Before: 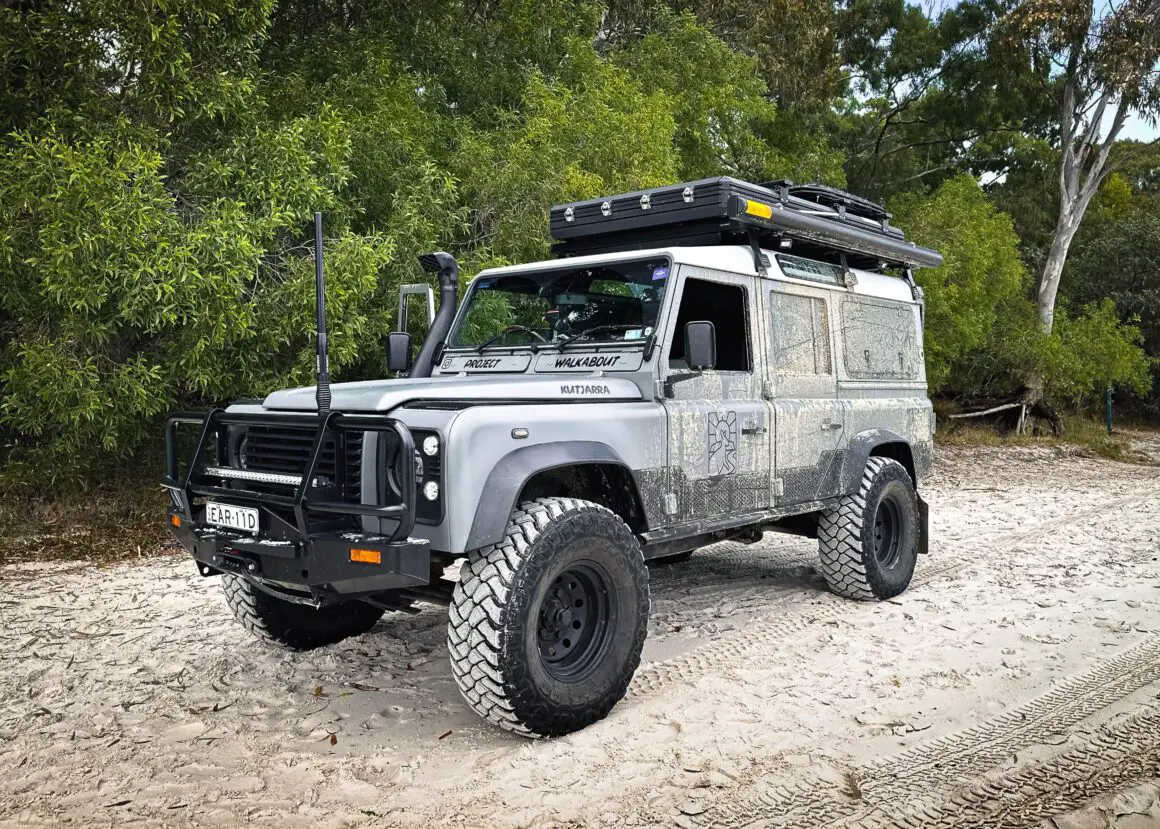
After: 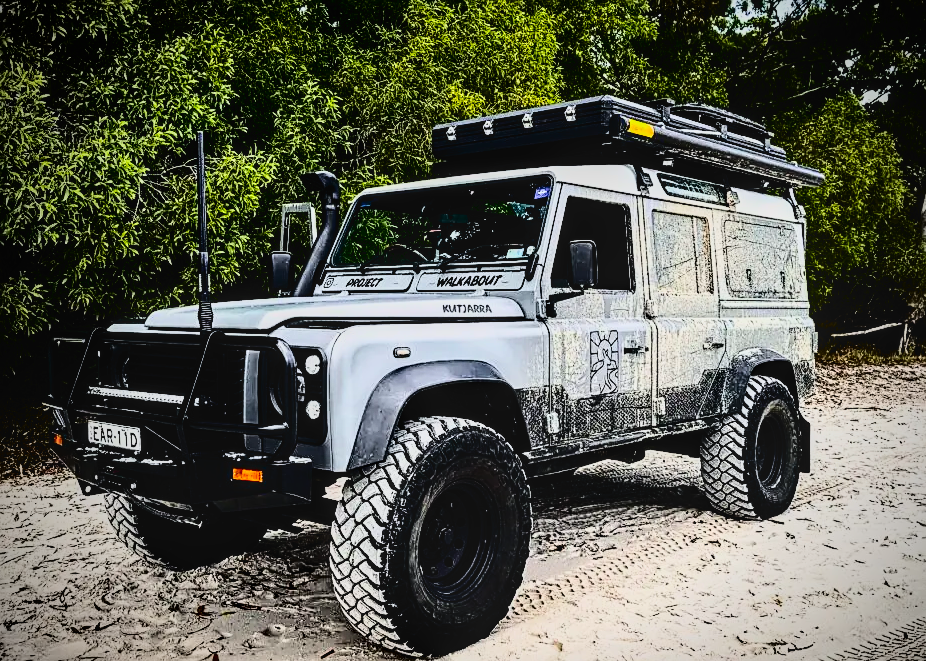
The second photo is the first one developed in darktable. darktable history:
contrast brightness saturation: contrast 0.397, brightness 0.046, saturation 0.253
tone curve: curves: ch0 [(0, 0) (0.003, 0.003) (0.011, 0.005) (0.025, 0.008) (0.044, 0.012) (0.069, 0.02) (0.1, 0.031) (0.136, 0.047) (0.177, 0.088) (0.224, 0.141) (0.277, 0.222) (0.335, 0.32) (0.399, 0.422) (0.468, 0.523) (0.543, 0.623) (0.623, 0.716) (0.709, 0.796) (0.801, 0.878) (0.898, 0.957) (1, 1)], color space Lab, independent channels, preserve colors none
crop and rotate: left 10.228%, top 9.872%, right 9.877%, bottom 10.276%
sharpen: on, module defaults
local contrast: on, module defaults
exposure: exposure -0.468 EV, compensate exposure bias true, compensate highlight preservation false
filmic rgb: black relative exposure -4.41 EV, white relative exposure 5.04 EV, hardness 2.18, latitude 40.67%, contrast 1.147, highlights saturation mix 11.19%, shadows ↔ highlights balance 1.02%, color science v5 (2021), iterations of high-quality reconstruction 0, contrast in shadows safe, contrast in highlights safe
vignetting: fall-off start 74.13%, fall-off radius 65.44%, brightness -0.819, center (0.035, -0.083)
